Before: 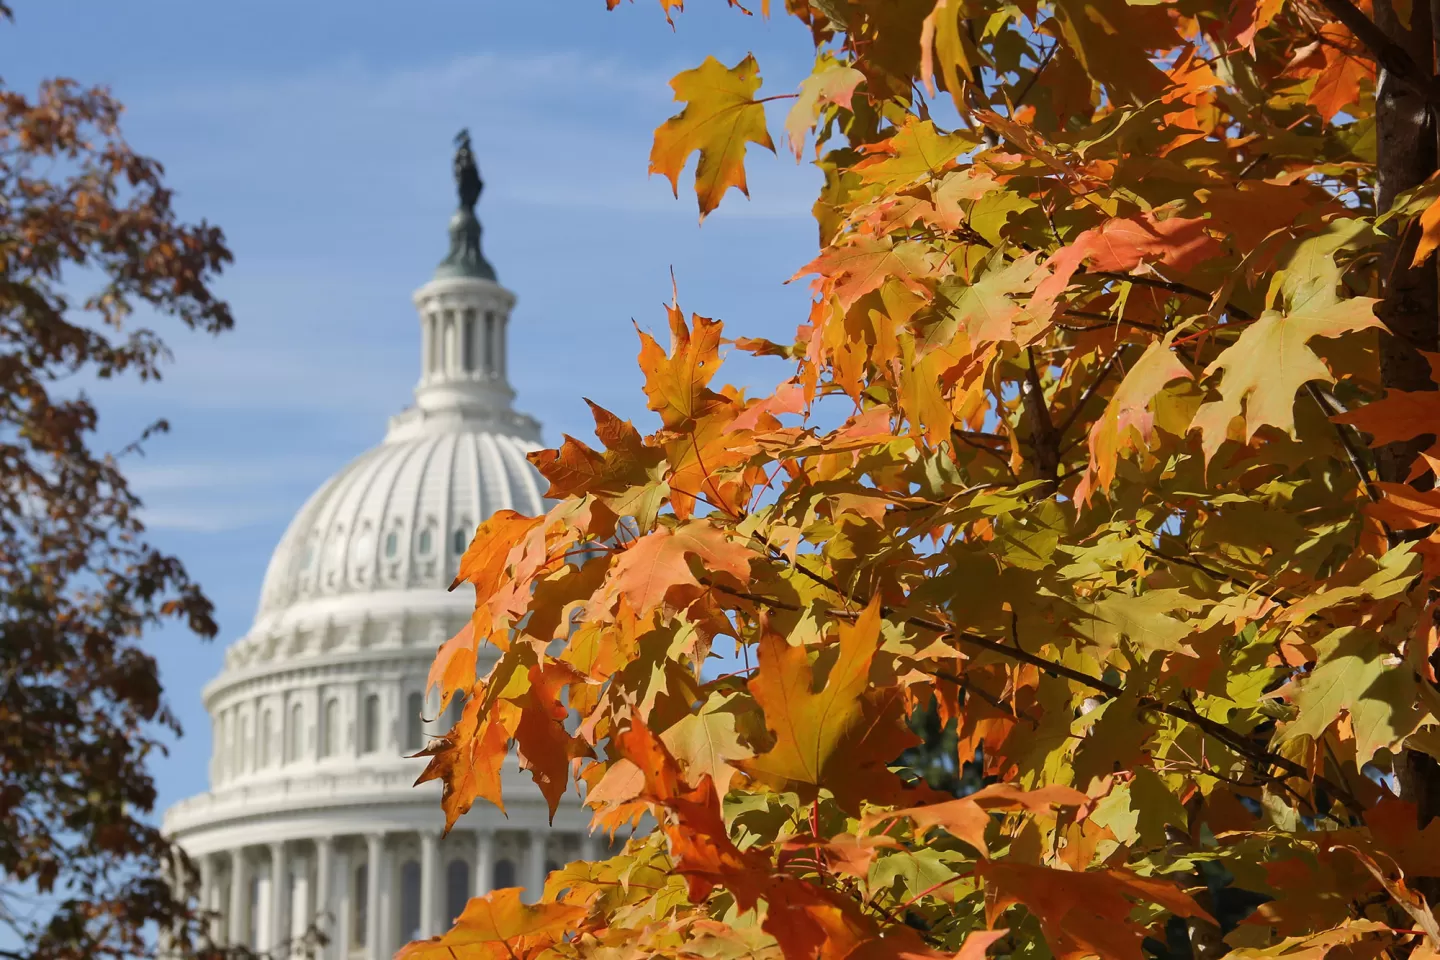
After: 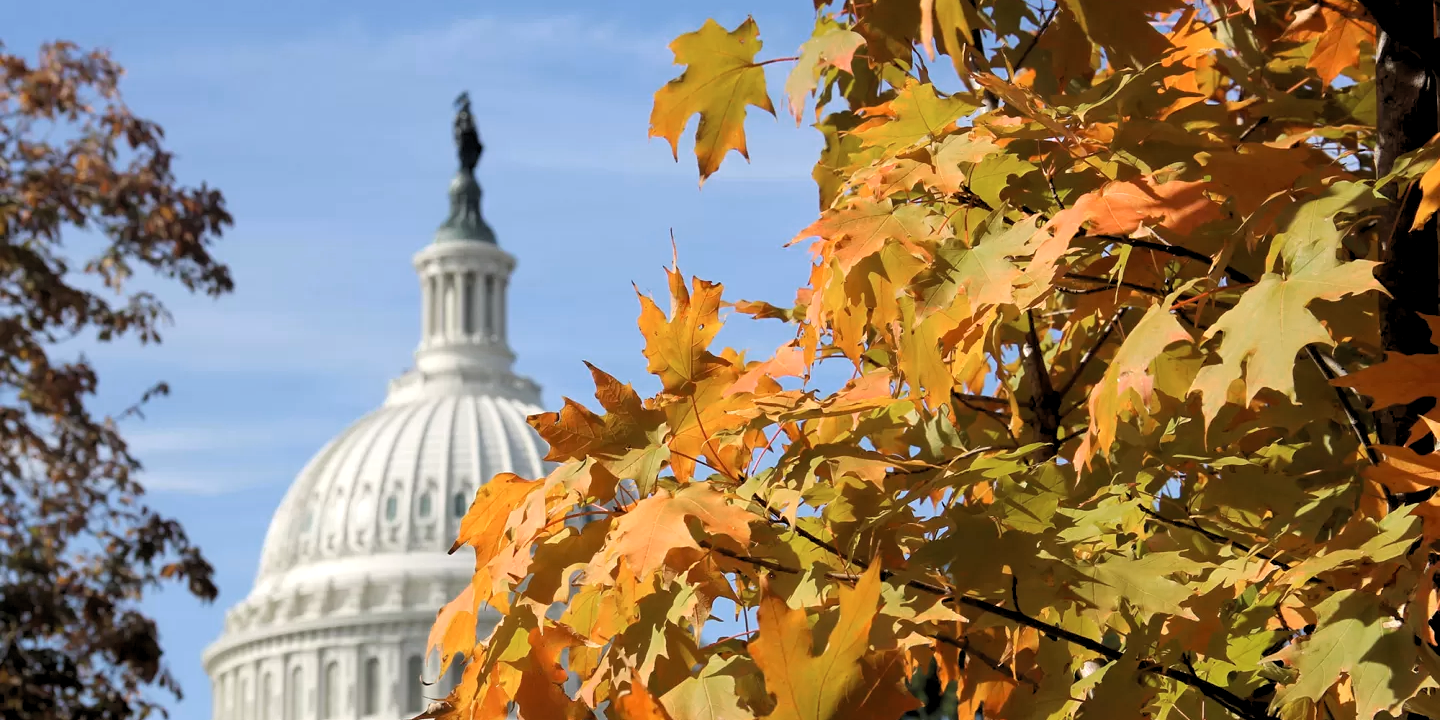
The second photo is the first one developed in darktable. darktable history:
white balance: emerald 1
rgb levels: levels [[0.01, 0.419, 0.839], [0, 0.5, 1], [0, 0.5, 1]]
crop: top 3.857%, bottom 21.132%
color zones: curves: ch0 [(0, 0.558) (0.143, 0.548) (0.286, 0.447) (0.429, 0.259) (0.571, 0.5) (0.714, 0.5) (0.857, 0.593) (1, 0.558)]; ch1 [(0, 0.543) (0.01, 0.544) (0.12, 0.492) (0.248, 0.458) (0.5, 0.534) (0.748, 0.5) (0.99, 0.469) (1, 0.543)]; ch2 [(0, 0.507) (0.143, 0.522) (0.286, 0.505) (0.429, 0.5) (0.571, 0.5) (0.714, 0.5) (0.857, 0.5) (1, 0.507)]
